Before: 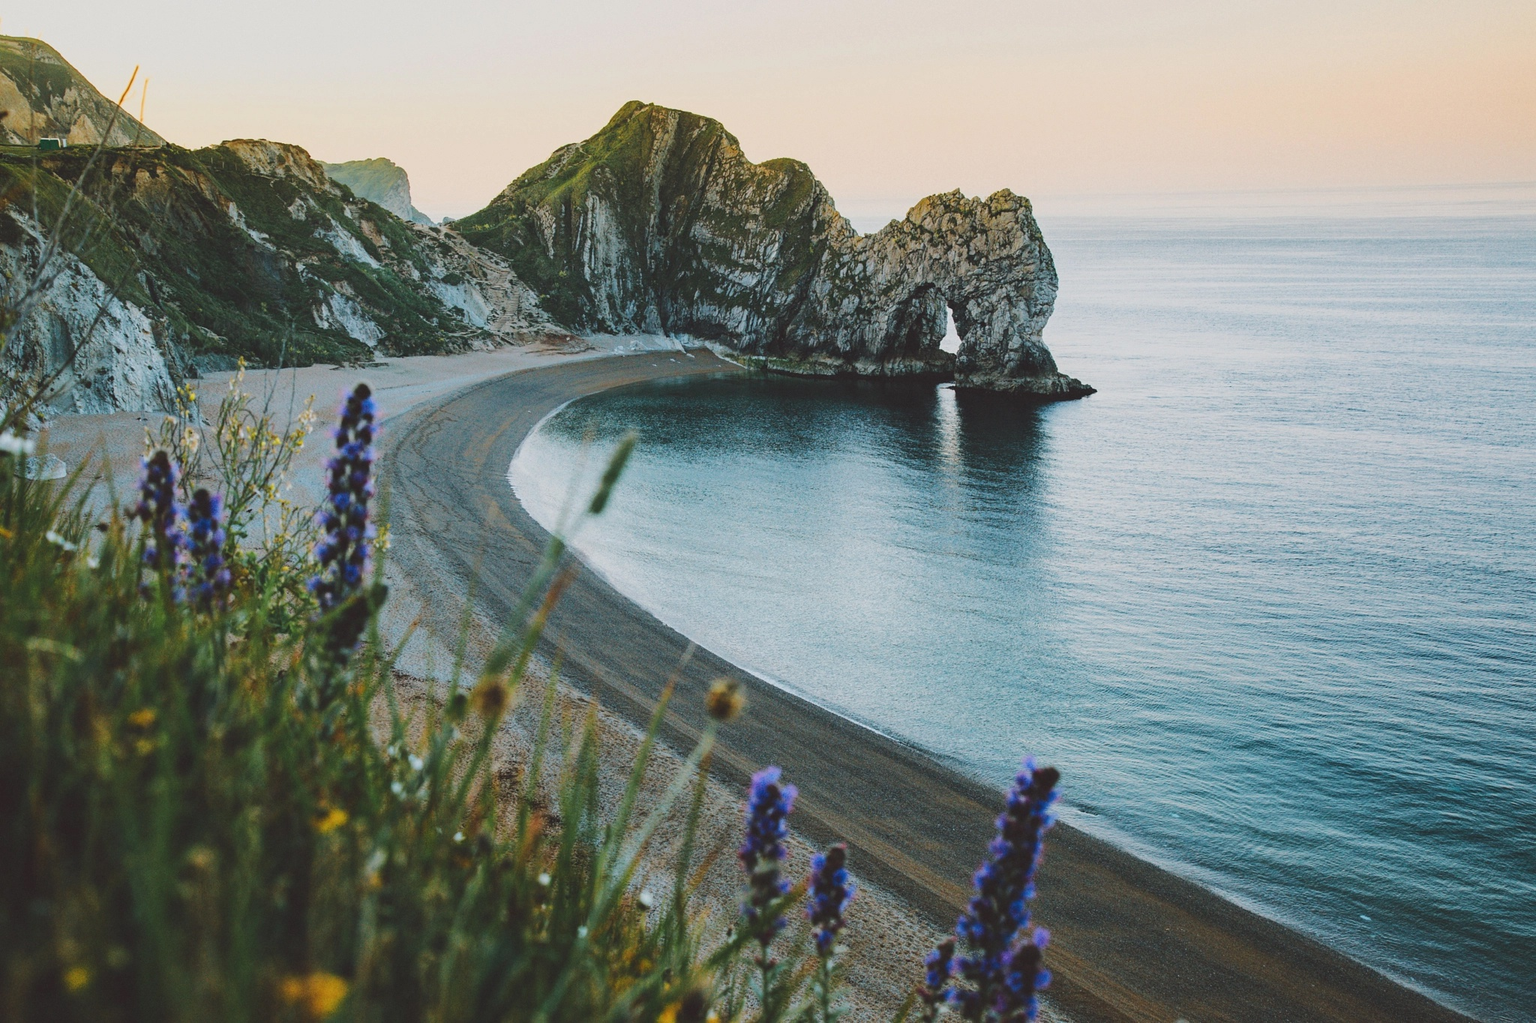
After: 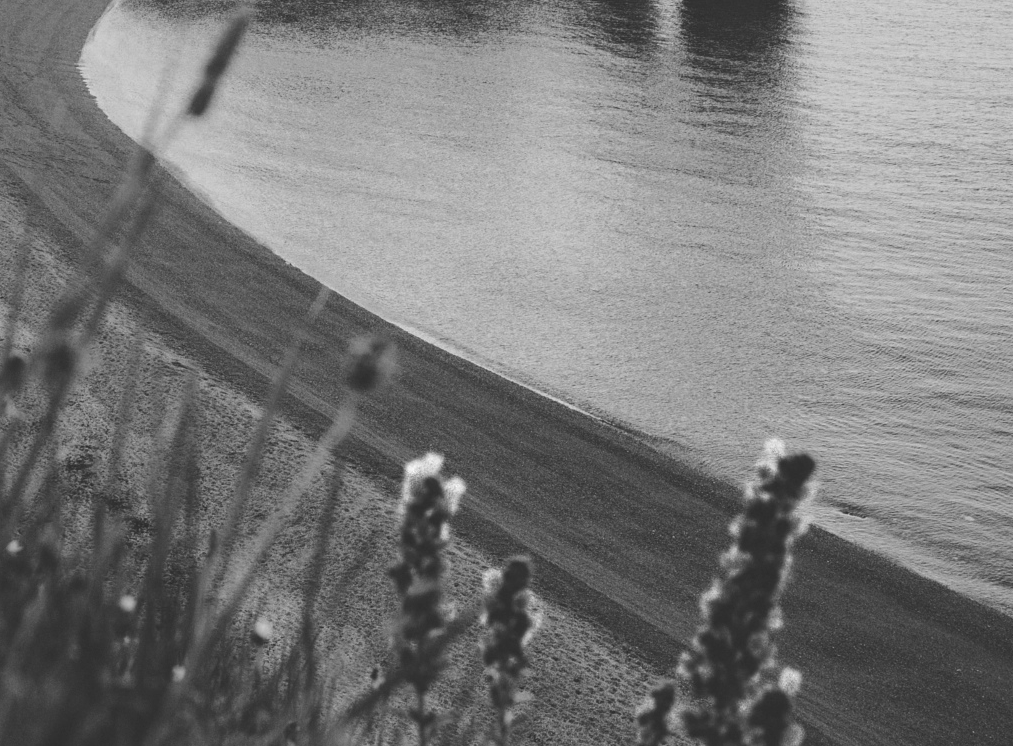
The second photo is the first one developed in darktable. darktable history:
exposure: black level correction -0.012, exposure -0.193 EV, compensate highlight preservation false
color correction: highlights a* 20.41, highlights b* 19.62
color zones: curves: ch0 [(0, 0.613) (0.01, 0.613) (0.245, 0.448) (0.498, 0.529) (0.642, 0.665) (0.879, 0.777) (0.99, 0.613)]; ch1 [(0, 0) (0.143, 0) (0.286, 0) (0.429, 0) (0.571, 0) (0.714, 0) (0.857, 0)]
color balance rgb: linear chroma grading › global chroma 15.633%, perceptual saturation grading › global saturation 31.154%, global vibrance 20%
crop: left 29.239%, top 41.738%, right 21.258%, bottom 3.51%
